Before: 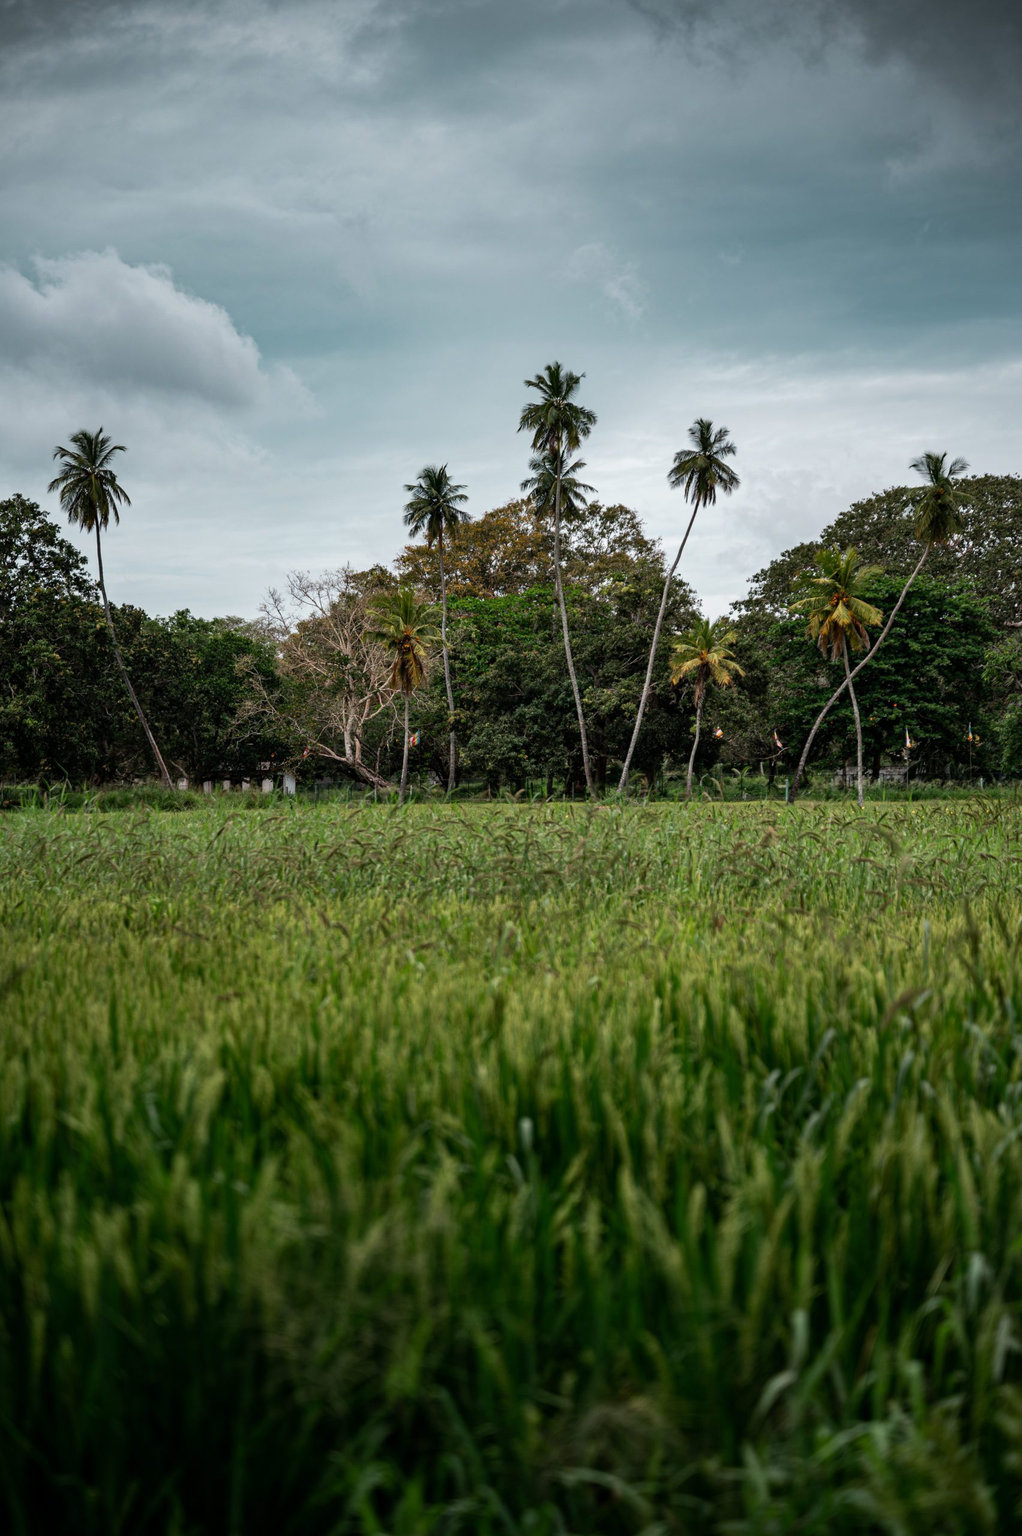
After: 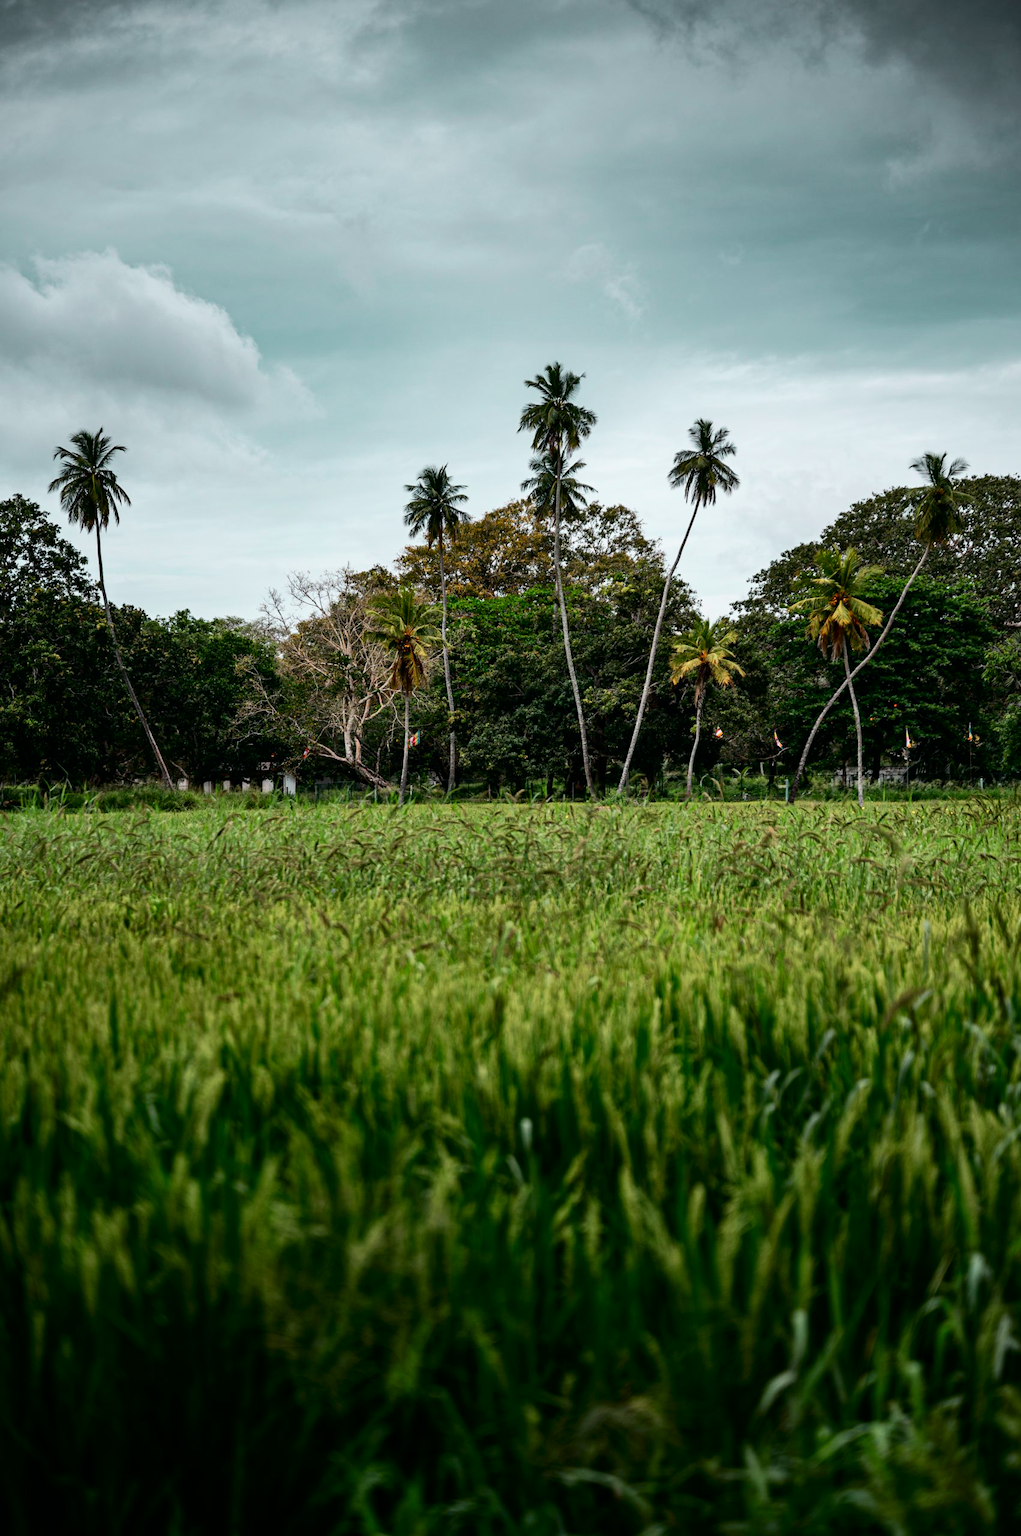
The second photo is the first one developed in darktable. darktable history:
tone curve: curves: ch0 [(0, 0) (0.035, 0.011) (0.133, 0.076) (0.285, 0.265) (0.491, 0.541) (0.617, 0.693) (0.704, 0.77) (0.794, 0.865) (0.895, 0.938) (1, 0.976)]; ch1 [(0, 0) (0.318, 0.278) (0.444, 0.427) (0.502, 0.497) (0.543, 0.547) (0.601, 0.641) (0.746, 0.764) (1, 1)]; ch2 [(0, 0) (0.316, 0.292) (0.381, 0.37) (0.423, 0.448) (0.476, 0.482) (0.502, 0.5) (0.543, 0.547) (0.587, 0.613) (0.642, 0.672) (0.704, 0.727) (0.865, 0.827) (1, 0.951)], color space Lab, independent channels, preserve colors none
